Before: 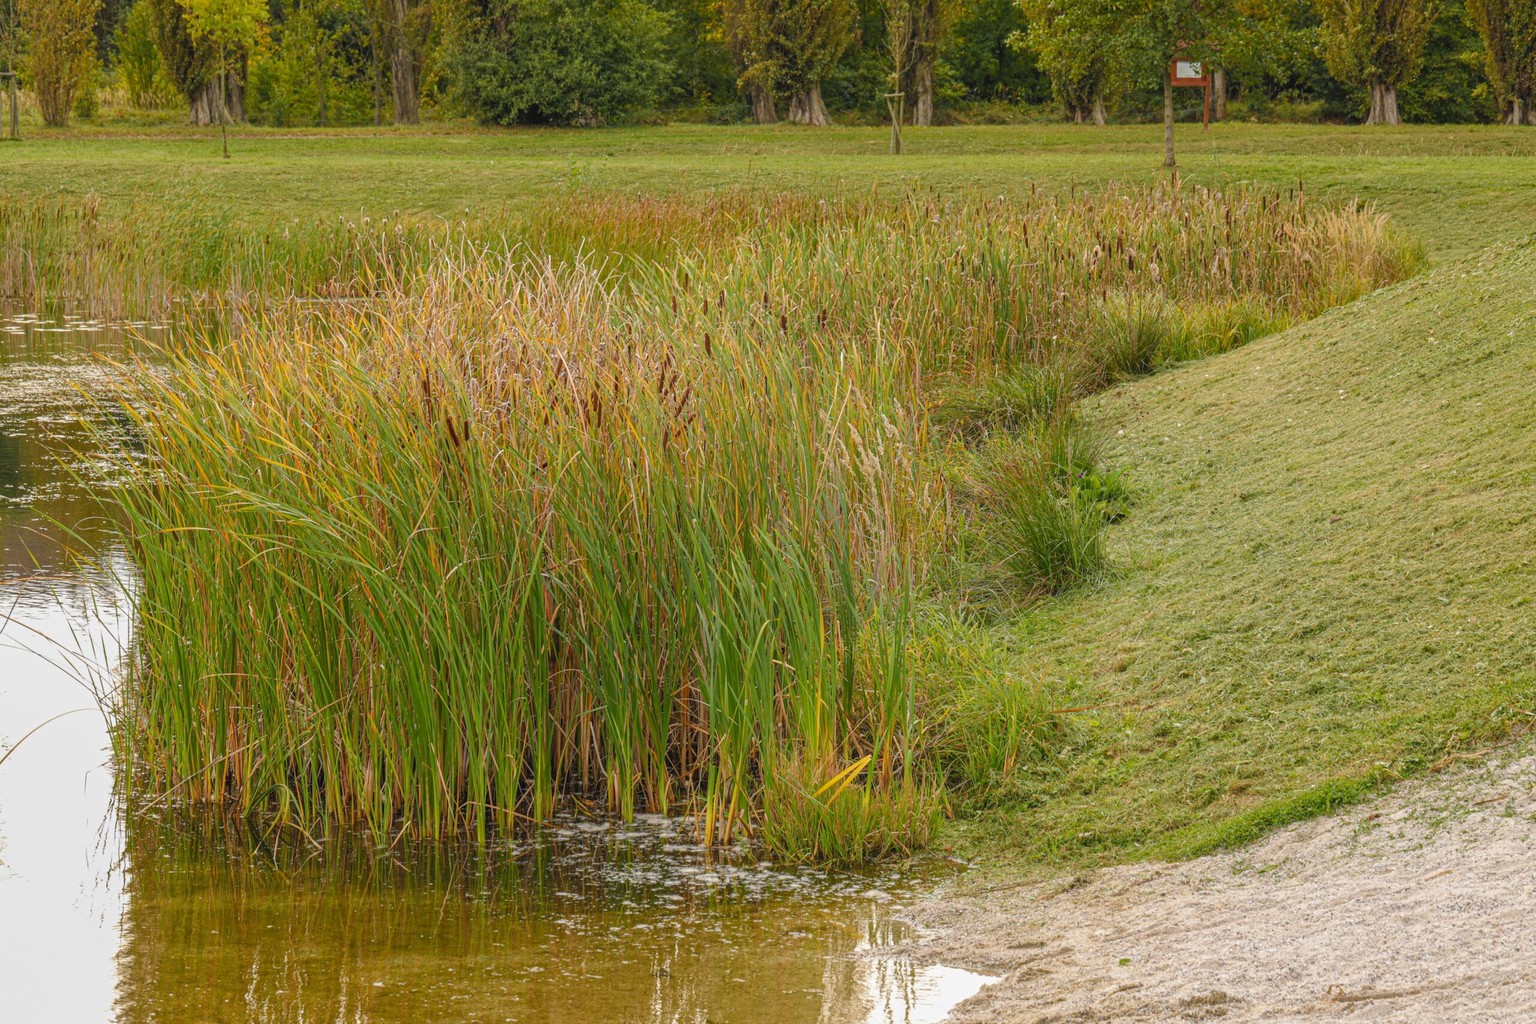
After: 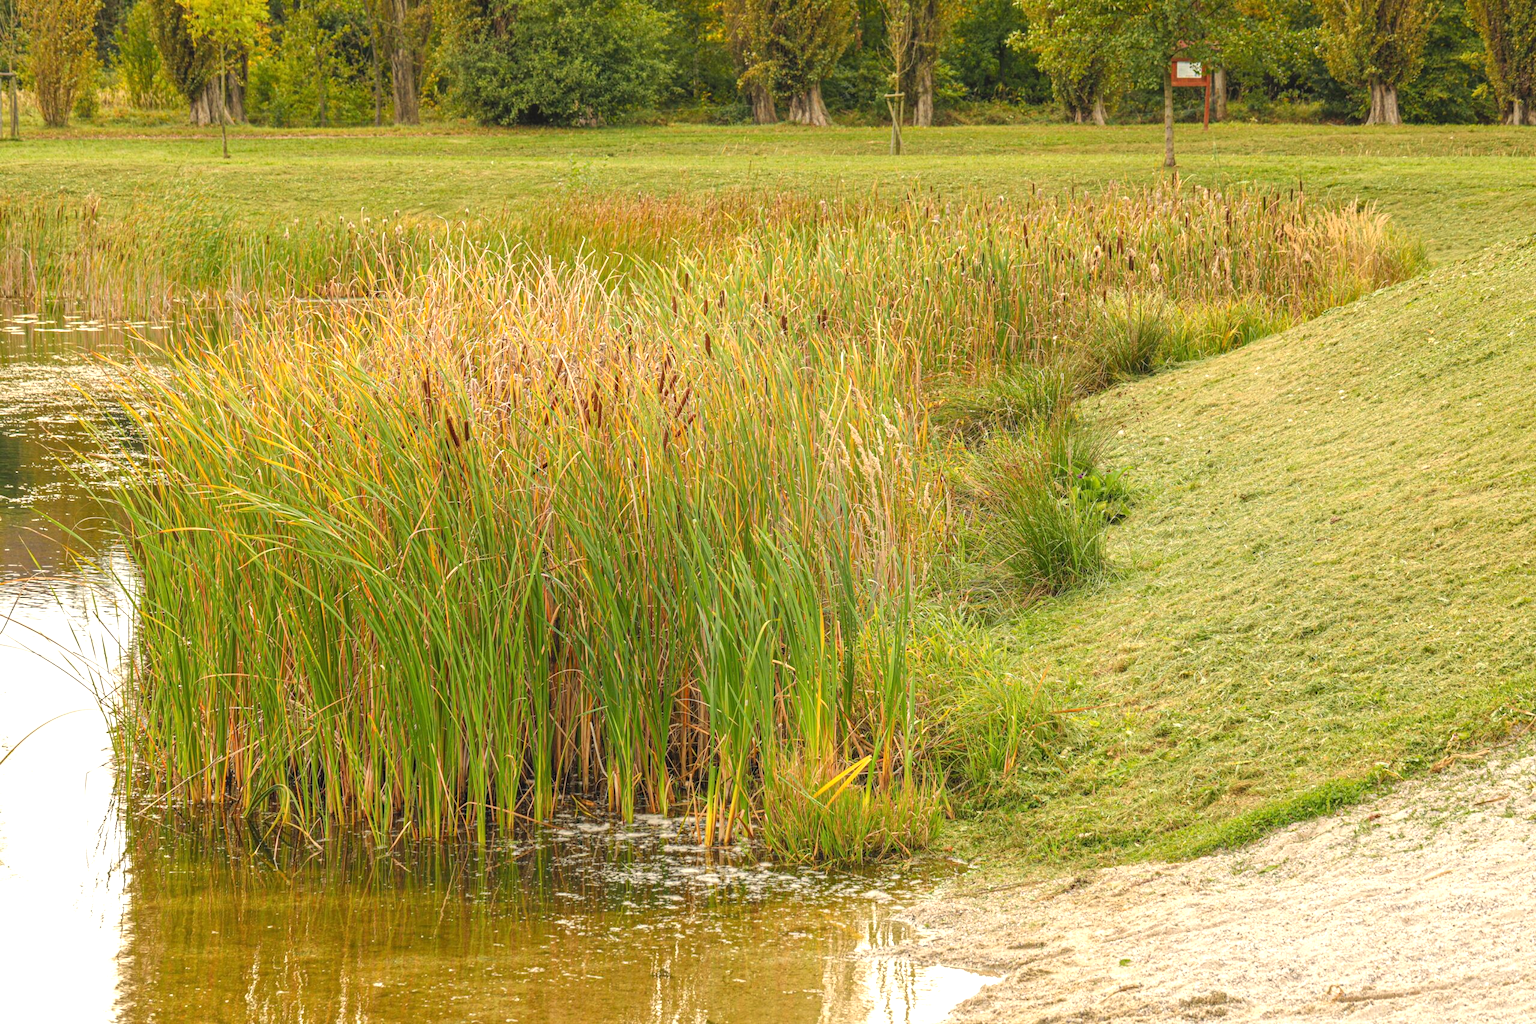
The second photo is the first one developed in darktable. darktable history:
exposure: black level correction 0, exposure 0.7 EV, compensate exposure bias true, compensate highlight preservation false
white balance: red 1.029, blue 0.92
